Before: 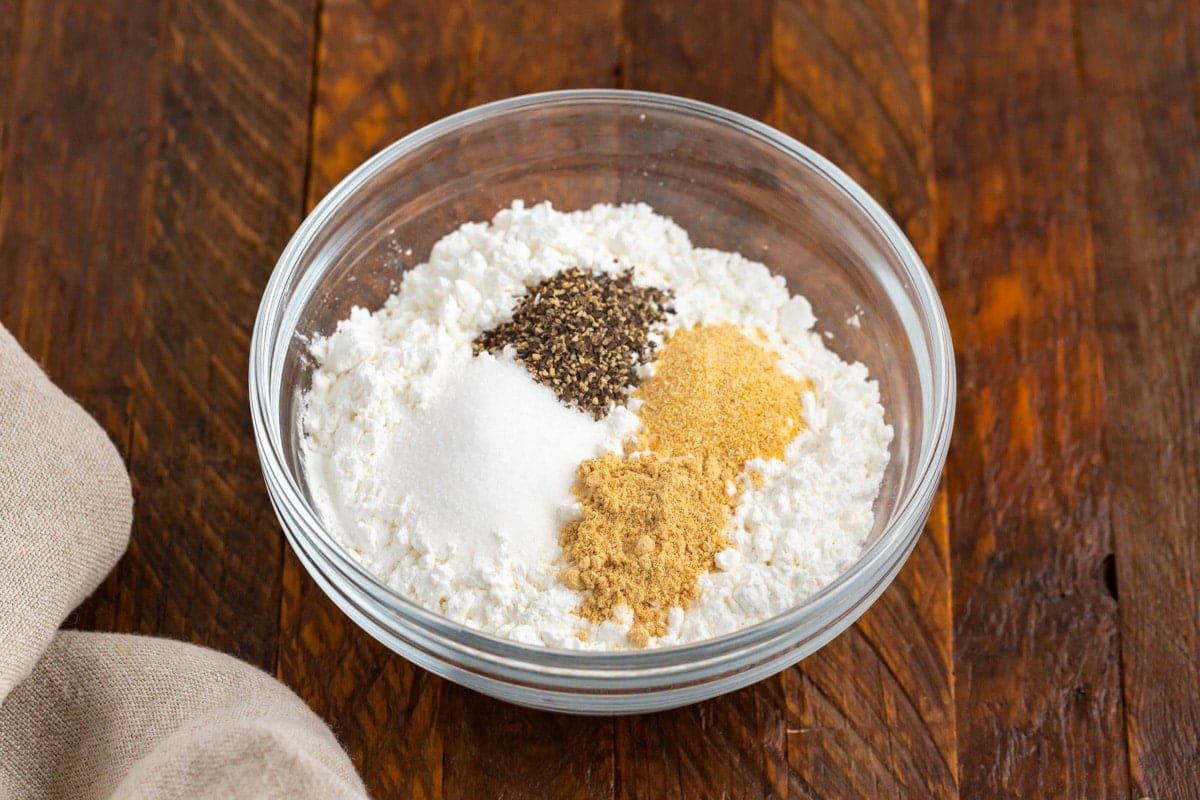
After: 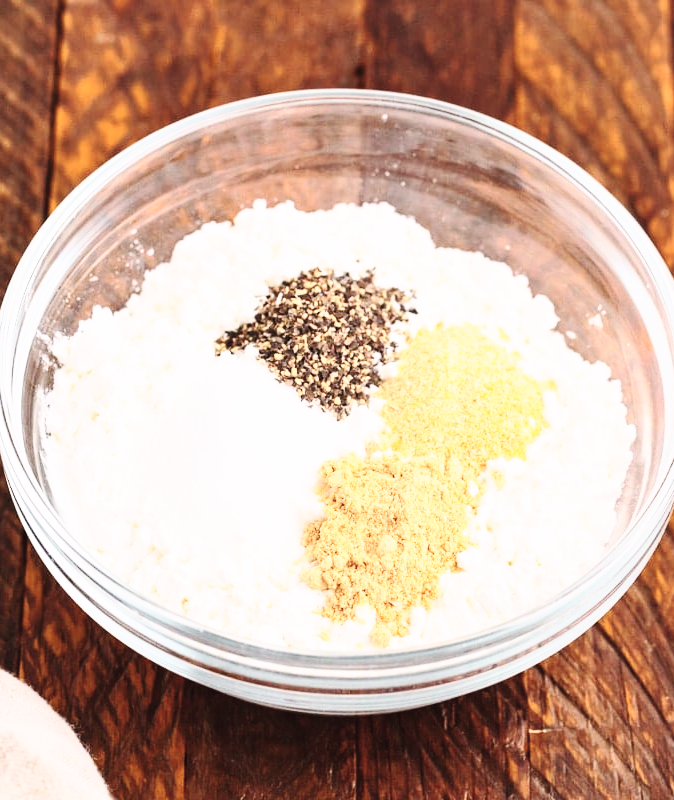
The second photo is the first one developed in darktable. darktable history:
tone curve: curves: ch0 [(0.003, 0.029) (0.188, 0.252) (0.46, 0.56) (0.608, 0.748) (0.871, 0.955) (1, 1)]; ch1 [(0, 0) (0.35, 0.356) (0.45, 0.453) (0.508, 0.515) (0.618, 0.634) (1, 1)]; ch2 [(0, 0) (0.456, 0.469) (0.5, 0.5) (0.634, 0.625) (1, 1)], color space Lab, independent channels, preserve colors none
crop: left 21.516%, right 22.295%
base curve: curves: ch0 [(0, 0) (0.028, 0.03) (0.121, 0.232) (0.46, 0.748) (0.859, 0.968) (1, 1)], preserve colors none
contrast brightness saturation: contrast 0.114, saturation -0.157
